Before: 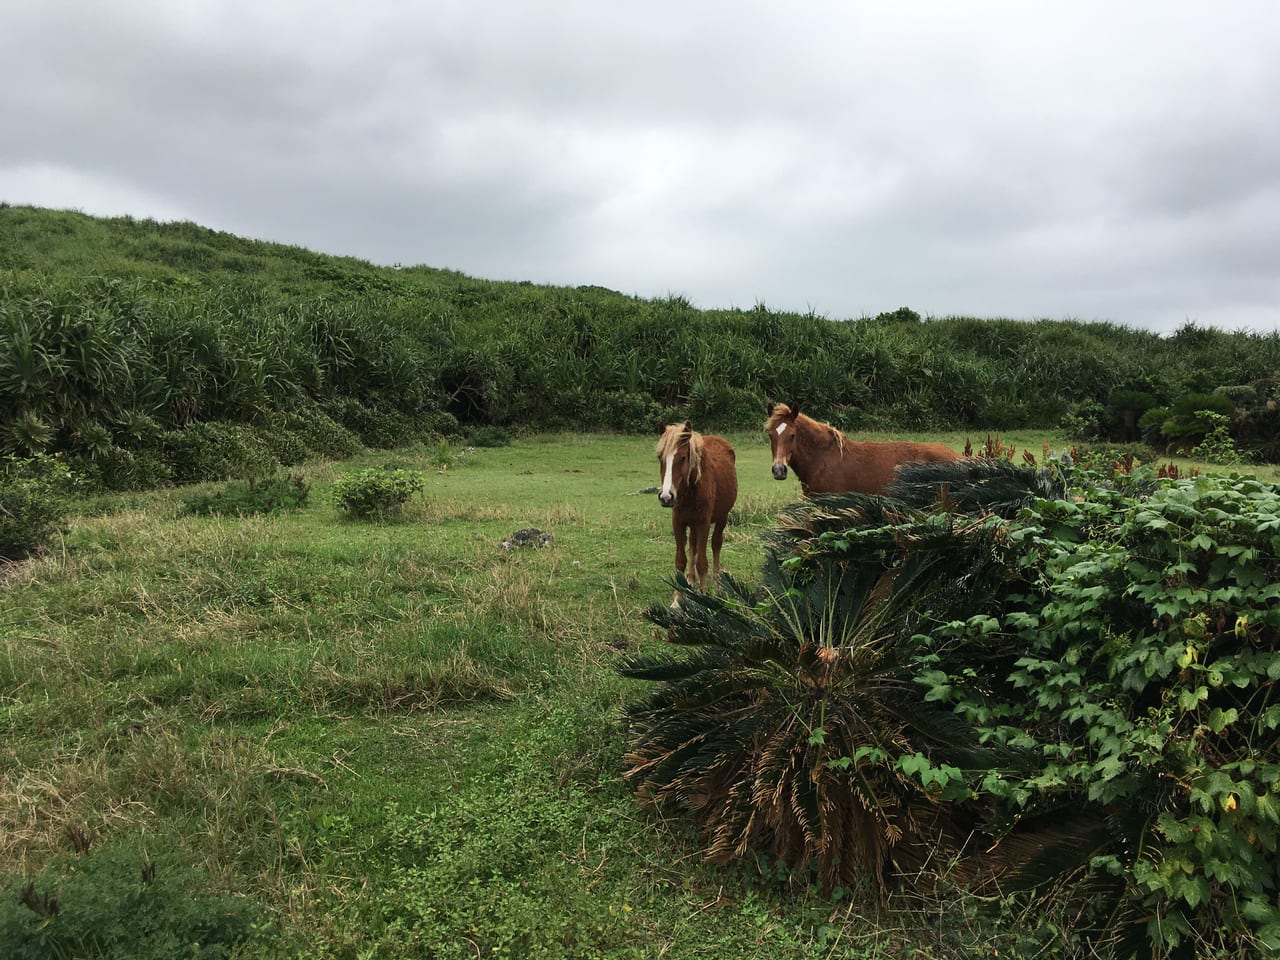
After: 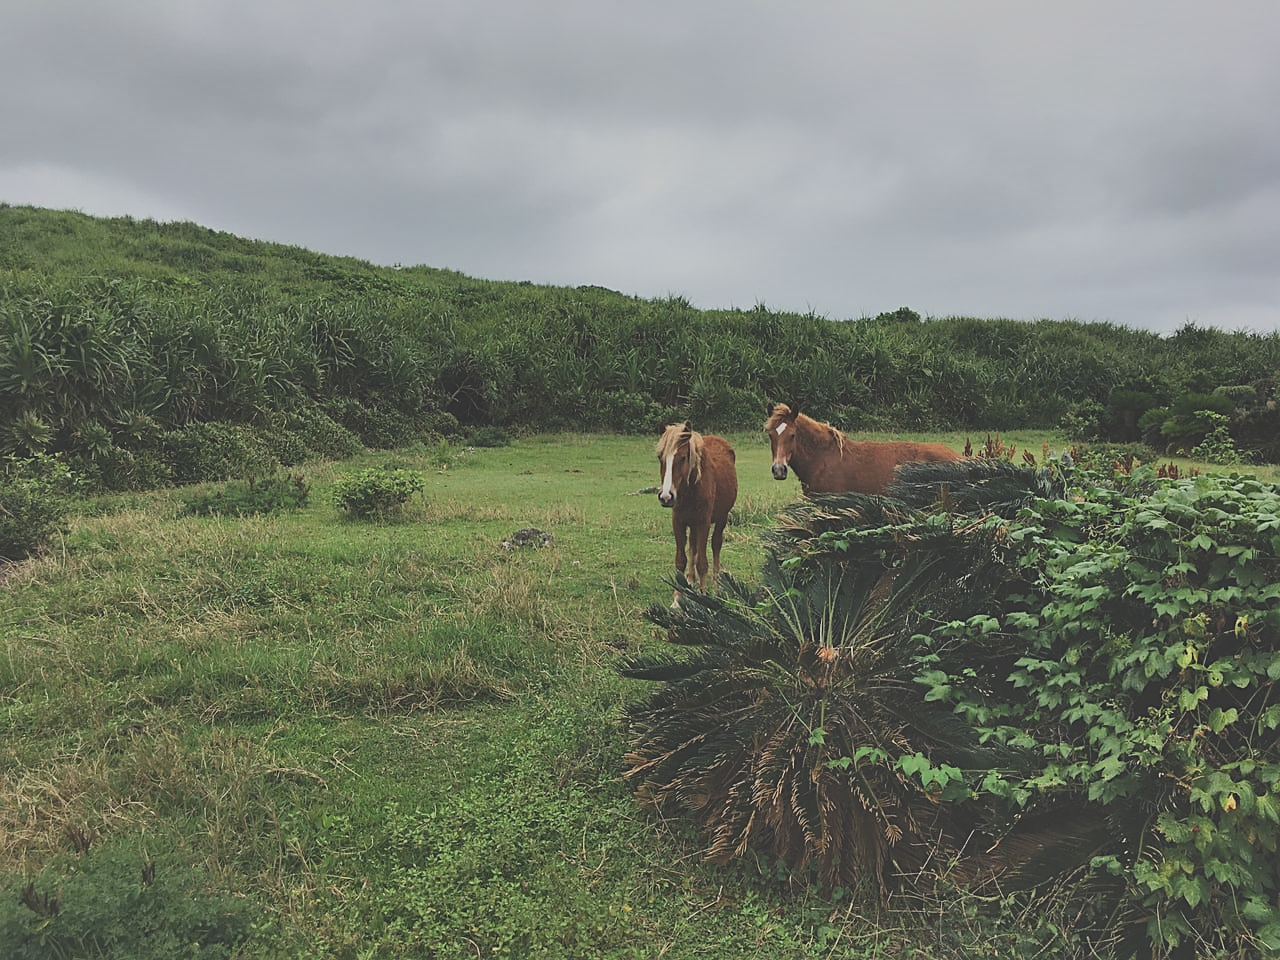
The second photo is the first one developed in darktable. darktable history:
sharpen: on, module defaults
exposure: black level correction -0.028, compensate highlight preservation false
filmic rgb: black relative exposure -13 EV, threshold 3 EV, target white luminance 85%, hardness 6.3, latitude 42.11%, contrast 0.858, shadows ↔ highlights balance 8.63%, color science v4 (2020), enable highlight reconstruction true
shadows and highlights: low approximation 0.01, soften with gaussian
